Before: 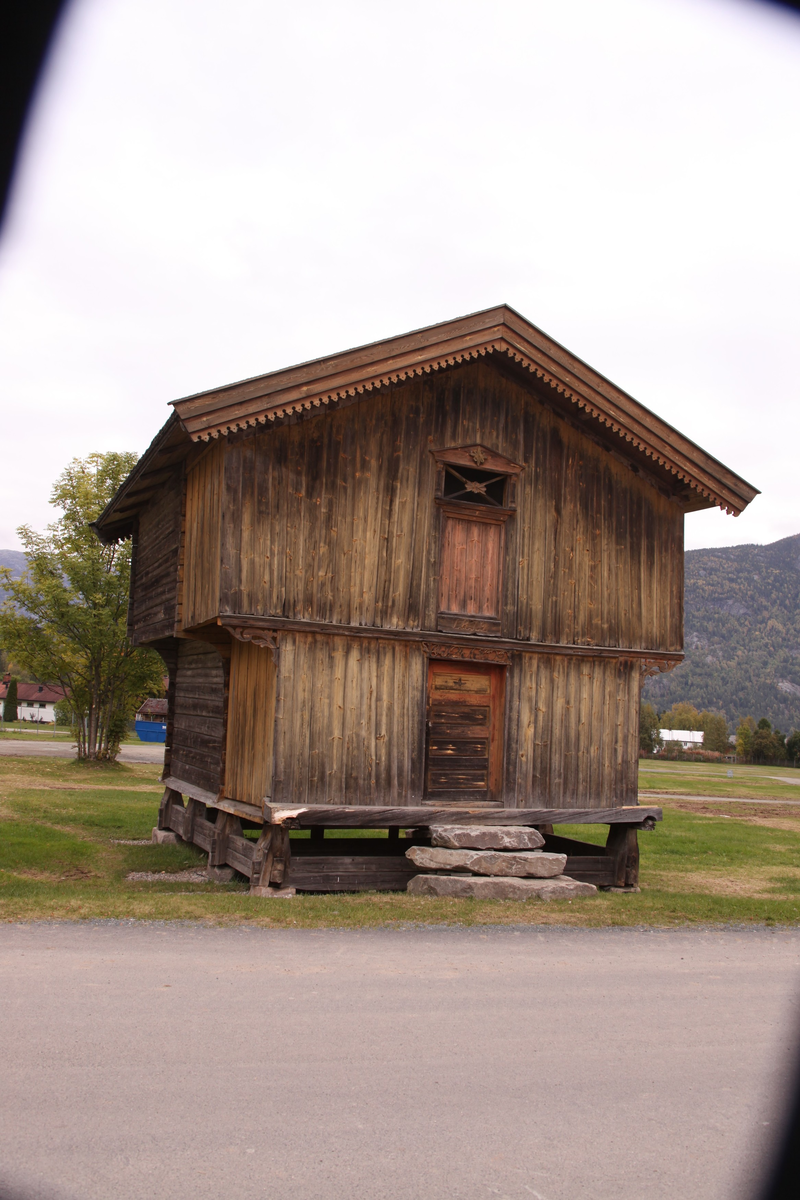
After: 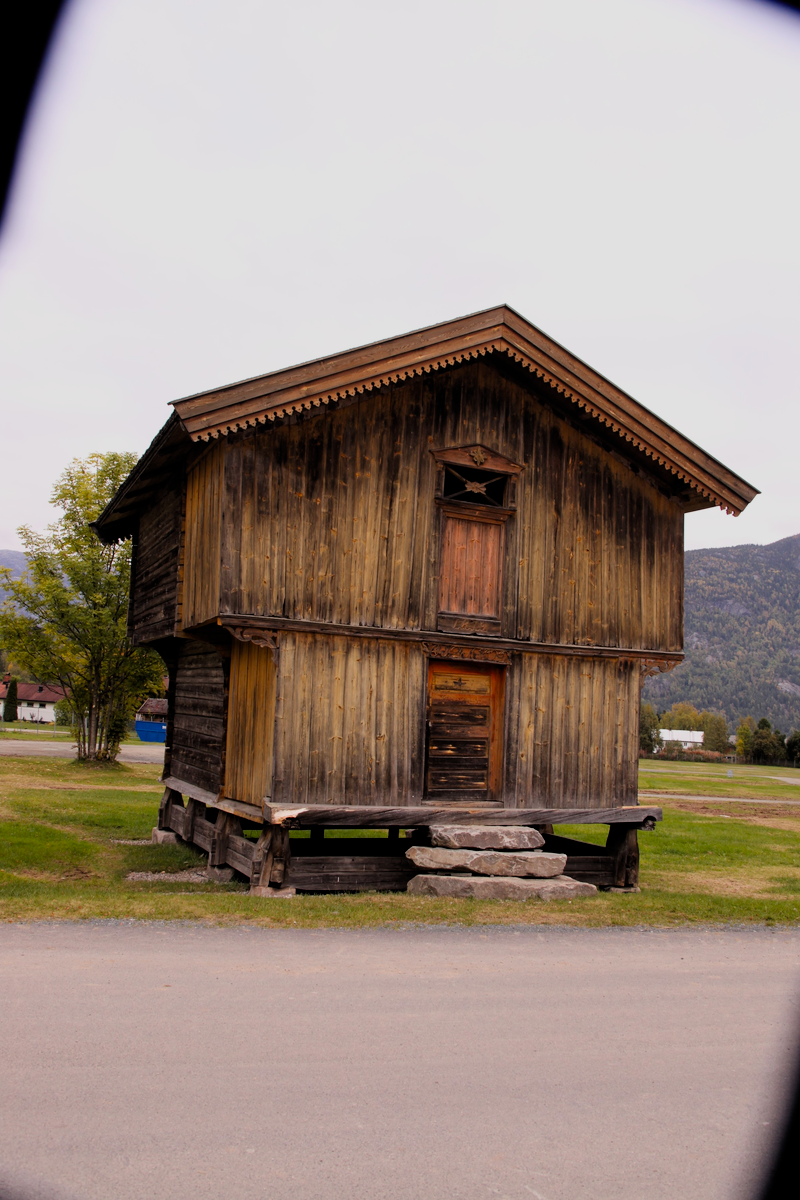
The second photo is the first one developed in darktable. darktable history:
filmic rgb: black relative exposure -7.78 EV, white relative exposure 4.37 EV, target black luminance 0%, hardness 3.76, latitude 50.82%, contrast 1.075, highlights saturation mix 8.65%, shadows ↔ highlights balance -0.277%, color science v4 (2020)
